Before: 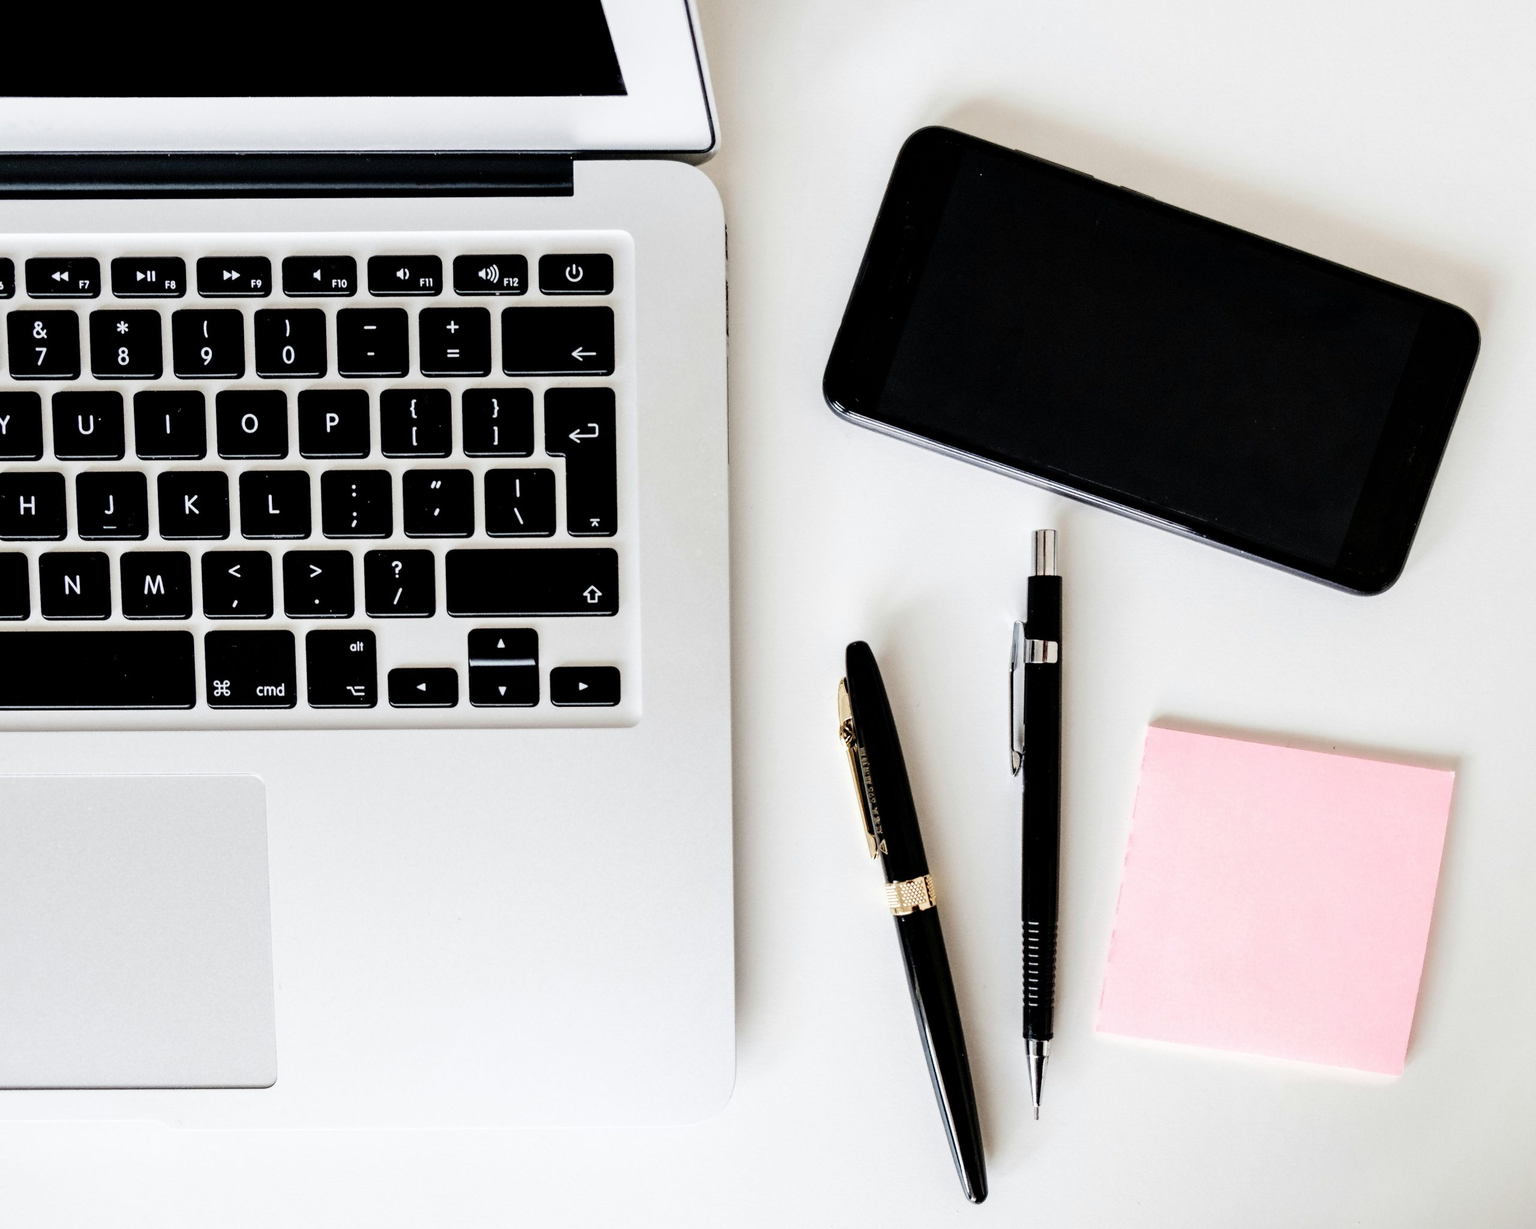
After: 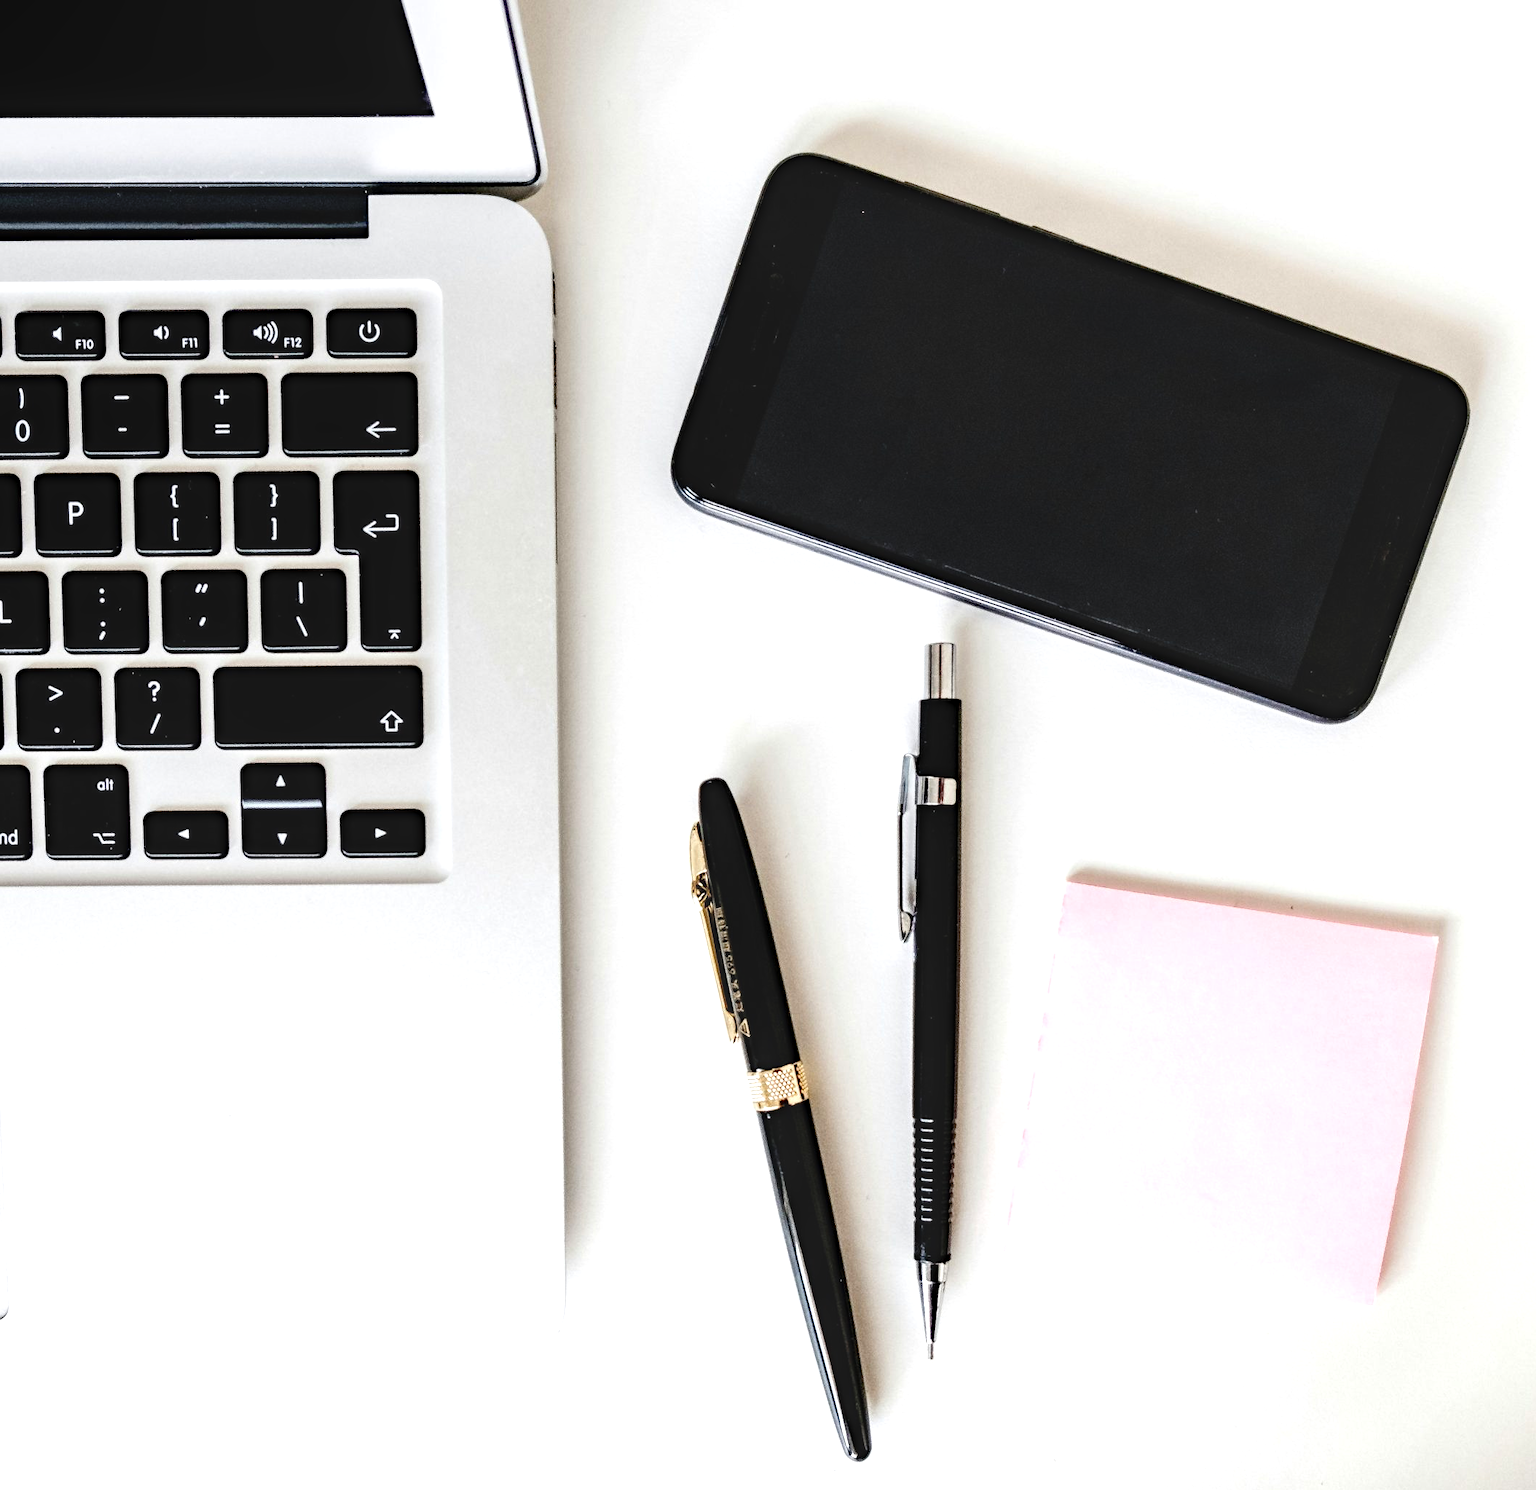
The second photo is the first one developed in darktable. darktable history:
crop: left 17.582%, bottom 0.031%
haze removal: strength 0.29, distance 0.25, compatibility mode true, adaptive false
local contrast: on, module defaults
exposure: black level correction 0.001, exposure 0.5 EV, compensate exposure bias true, compensate highlight preservation false
